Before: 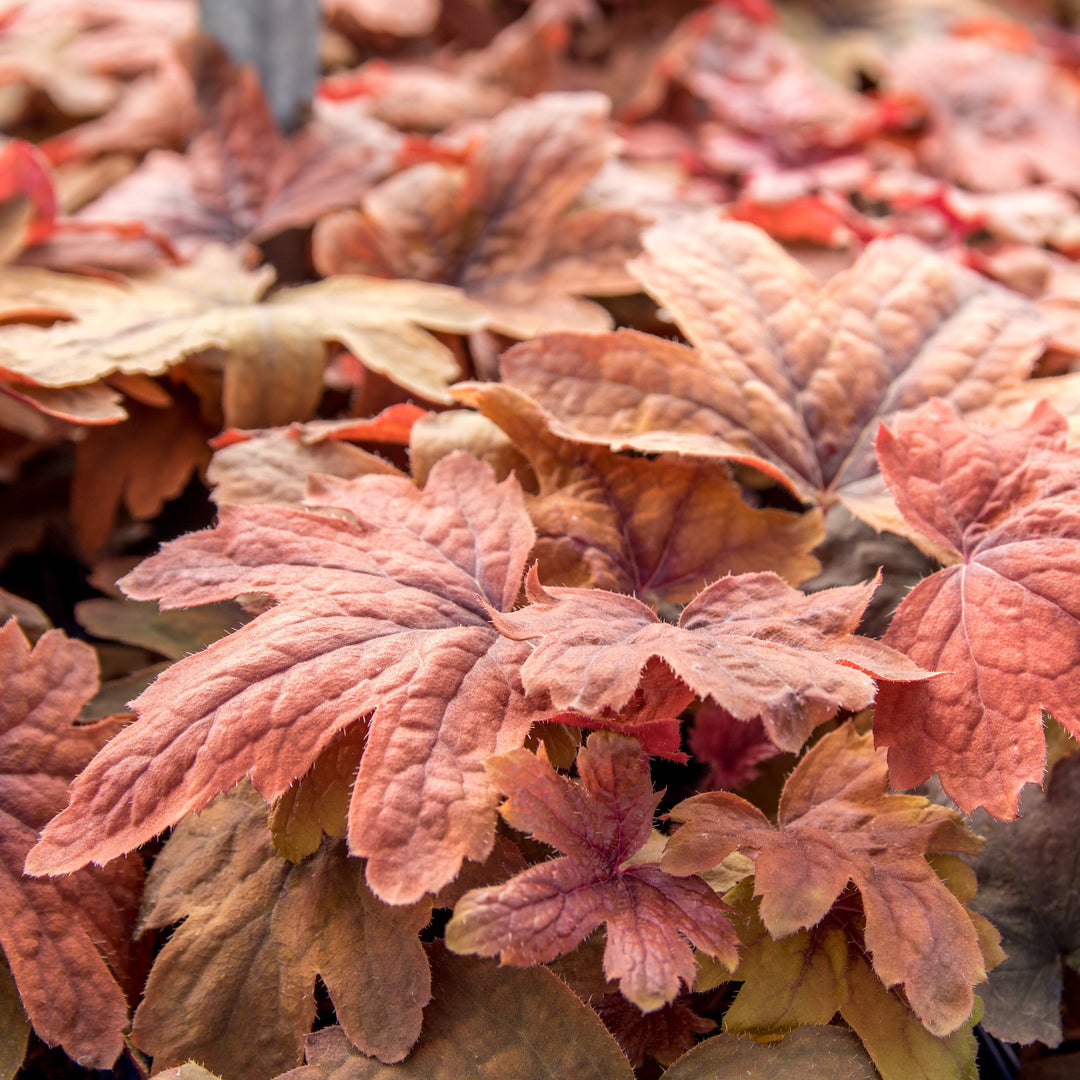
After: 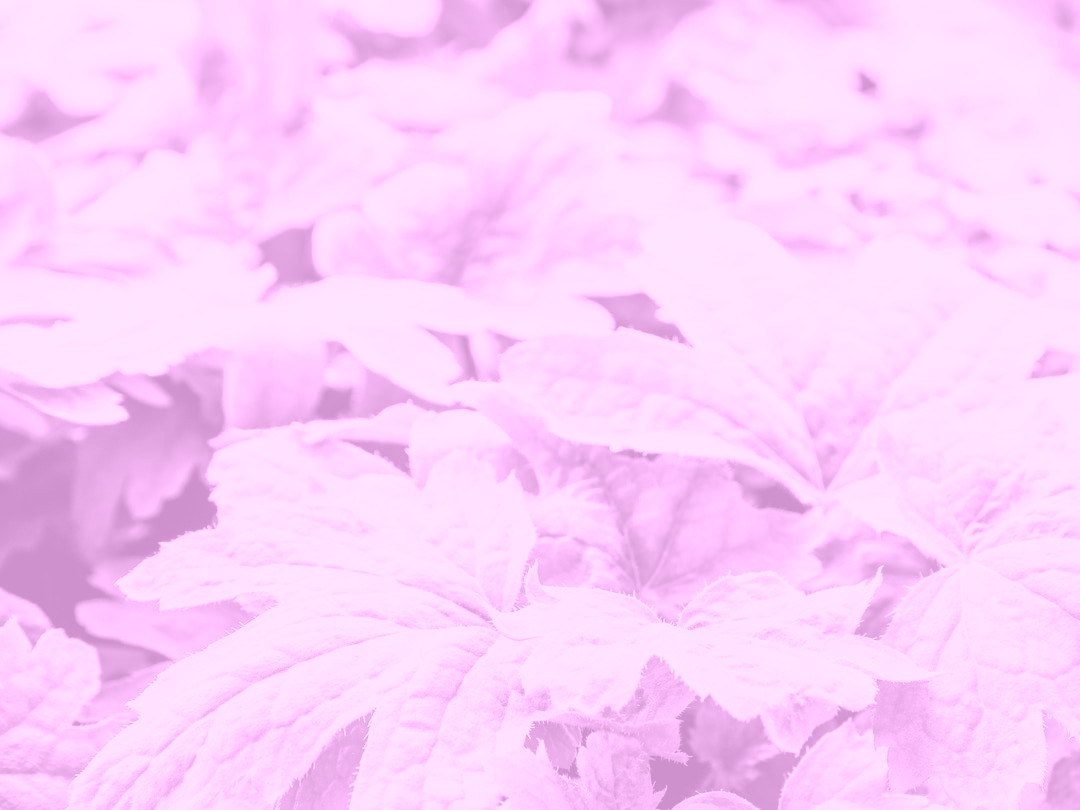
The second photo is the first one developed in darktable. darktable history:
base curve: curves: ch0 [(0, 0) (0.018, 0.026) (0.143, 0.37) (0.33, 0.731) (0.458, 0.853) (0.735, 0.965) (0.905, 0.986) (1, 1)]
exposure: compensate exposure bias true, compensate highlight preservation false
crop: bottom 24.967%
colorize: hue 331.2°, saturation 69%, source mix 30.28%, lightness 69.02%, version 1
